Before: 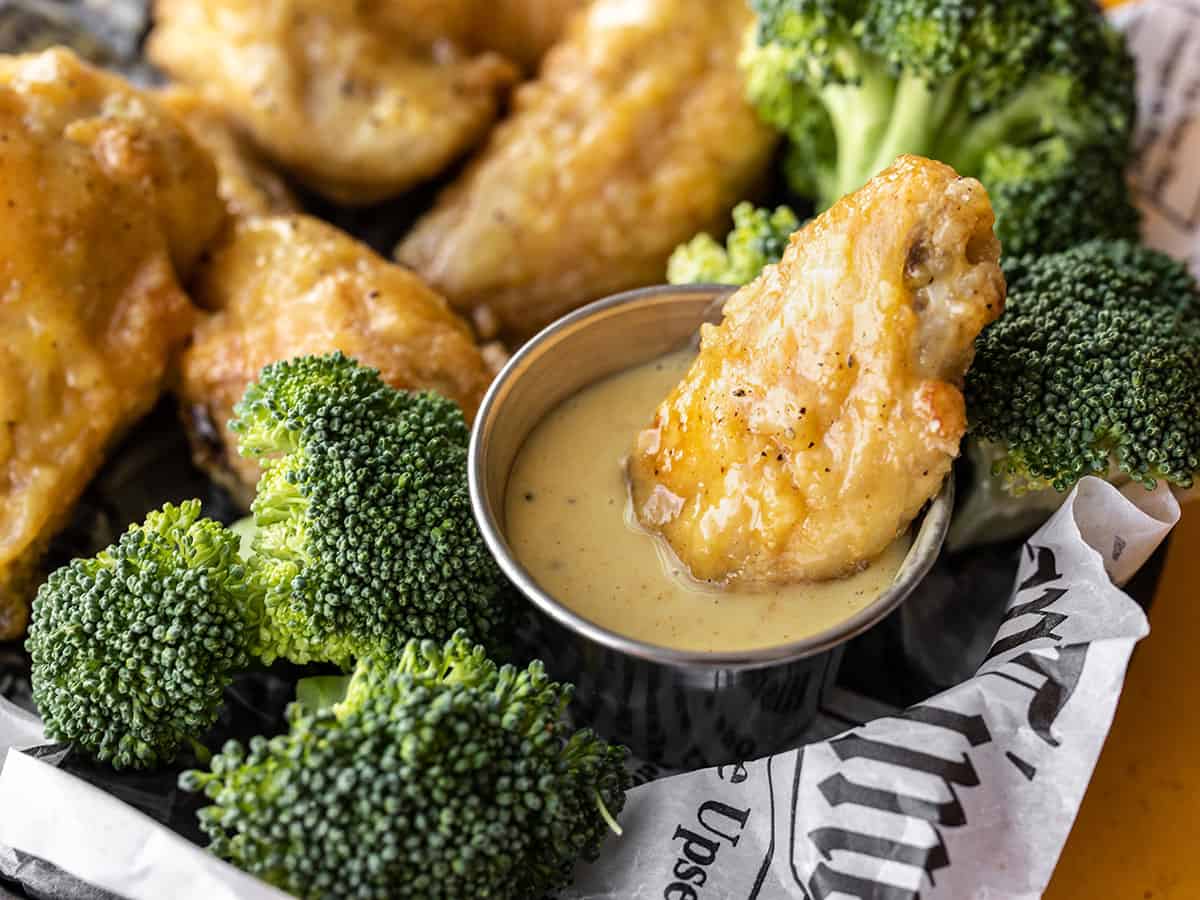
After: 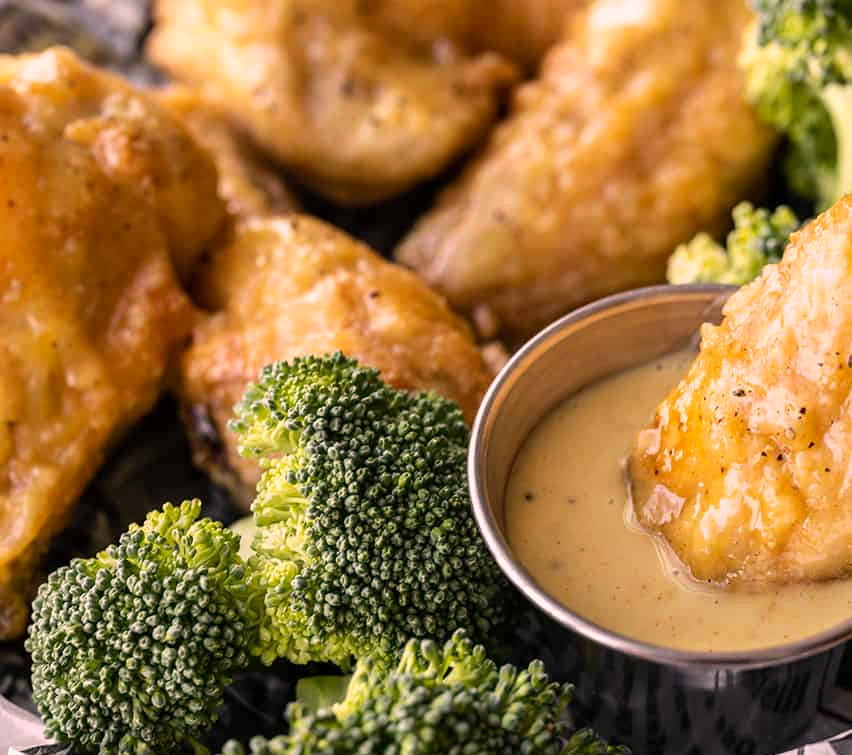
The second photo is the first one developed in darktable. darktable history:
crop: right 28.923%, bottom 16.108%
color correction: highlights a* 14.56, highlights b* 4.9
